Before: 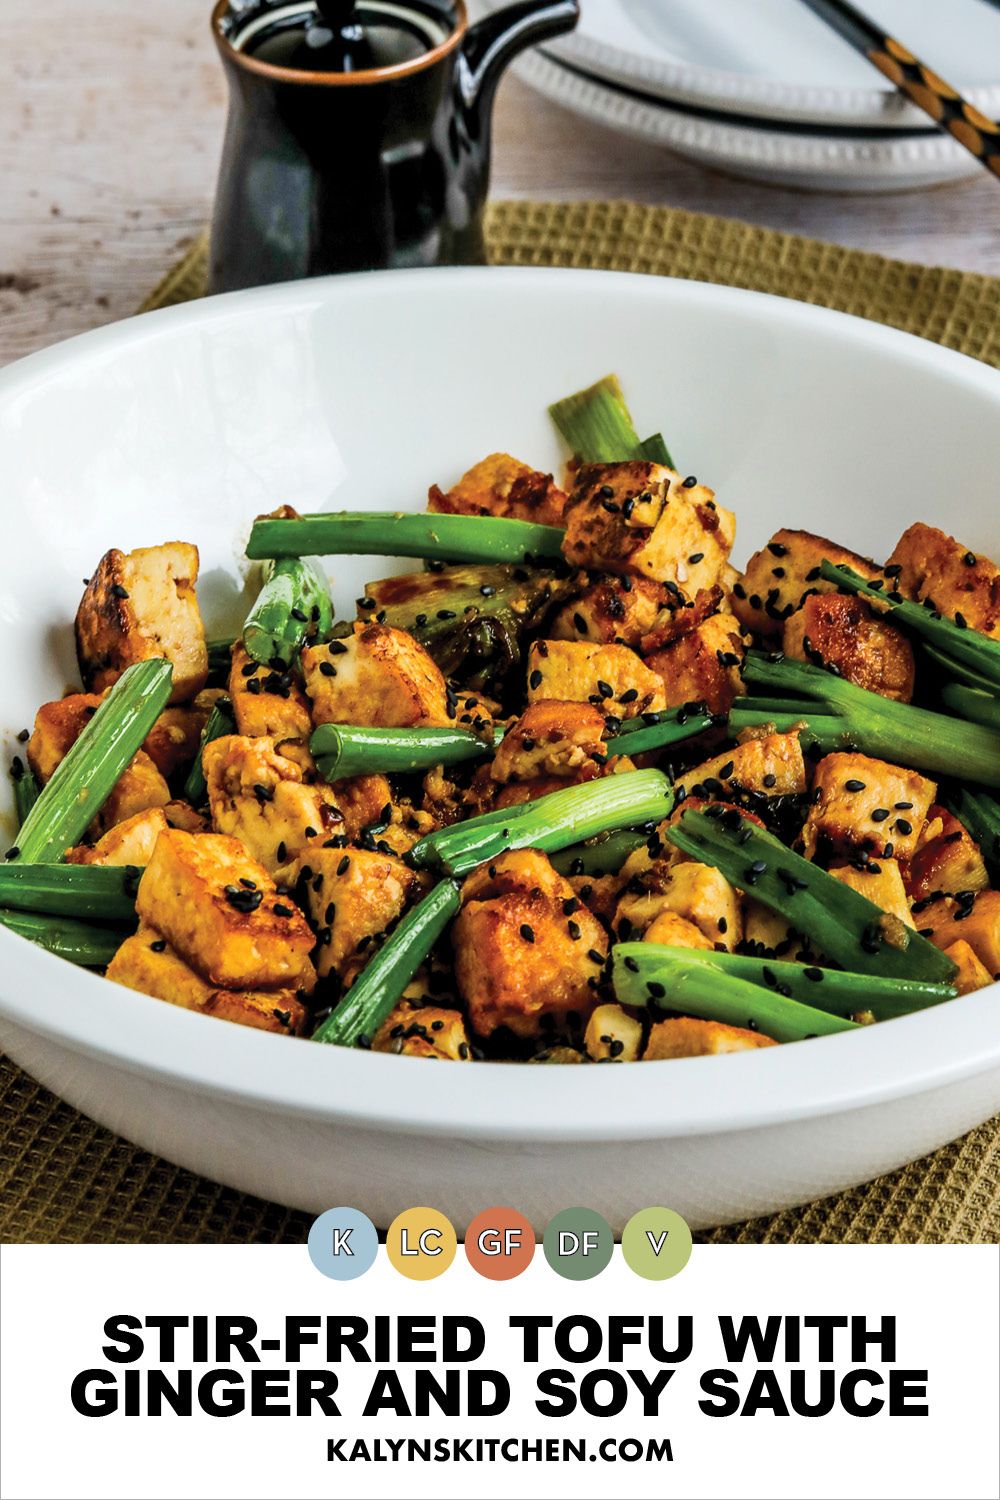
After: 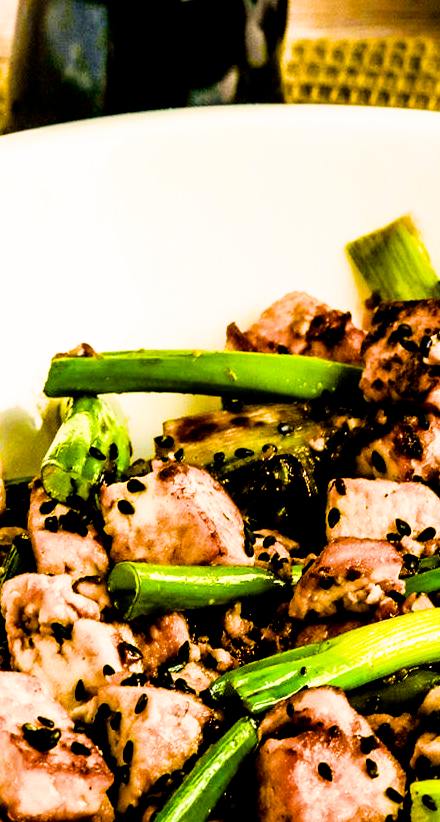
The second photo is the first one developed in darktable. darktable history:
exposure: black level correction 0.01, exposure 0.011 EV, compensate highlight preservation false
white balance: red 1.123, blue 0.83
filmic rgb: black relative exposure -5 EV, white relative exposure 3.5 EV, hardness 3.19, contrast 1.3, highlights saturation mix -50%
crop: left 20.248%, top 10.86%, right 35.675%, bottom 34.321%
color calibration: illuminant as shot in camera, x 0.358, y 0.373, temperature 4628.91 K
color balance rgb: linear chroma grading › global chroma 25%, perceptual saturation grading › global saturation 40%, perceptual saturation grading › highlights -50%, perceptual saturation grading › shadows 30%, perceptual brilliance grading › global brilliance 25%, global vibrance 60%
color contrast: green-magenta contrast 0.8, blue-yellow contrast 1.1, unbound 0
shadows and highlights: shadows -30, highlights 30
